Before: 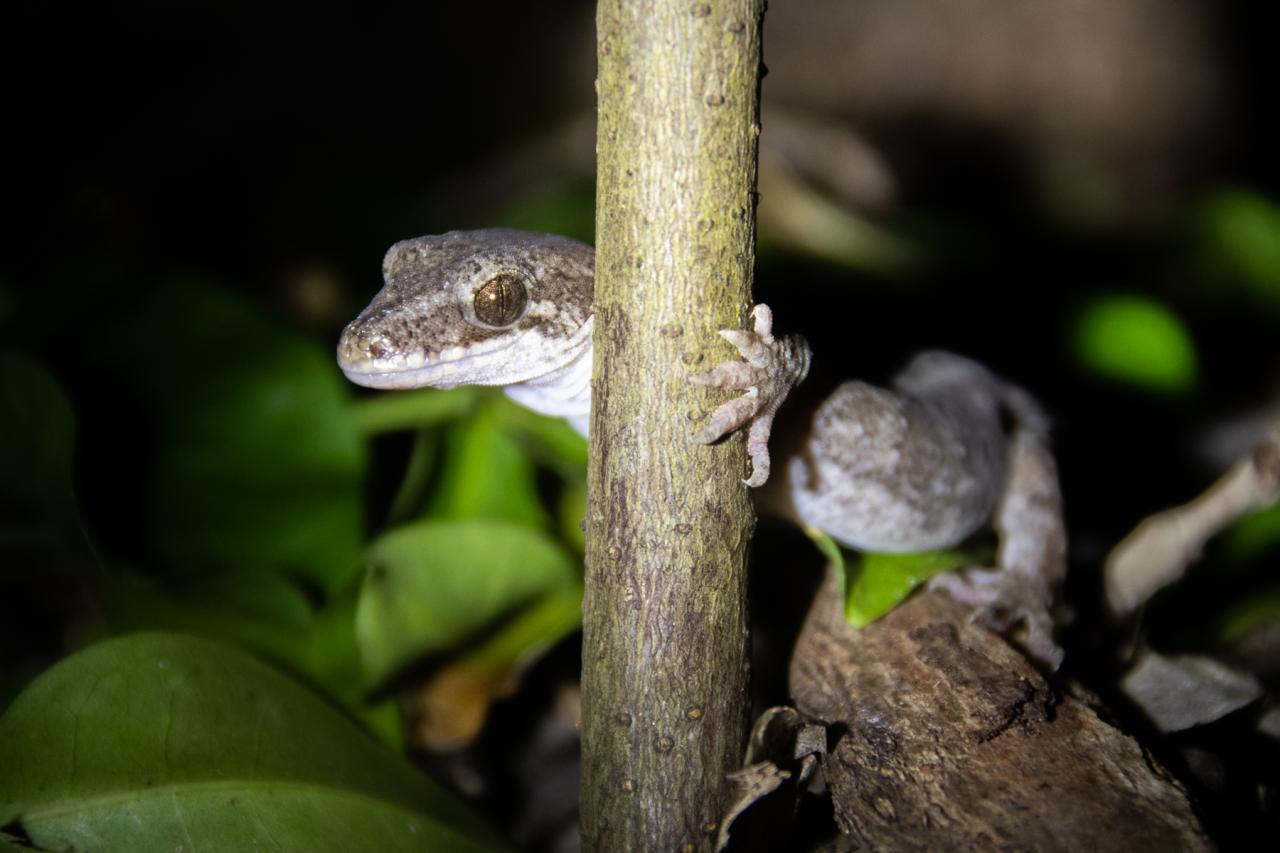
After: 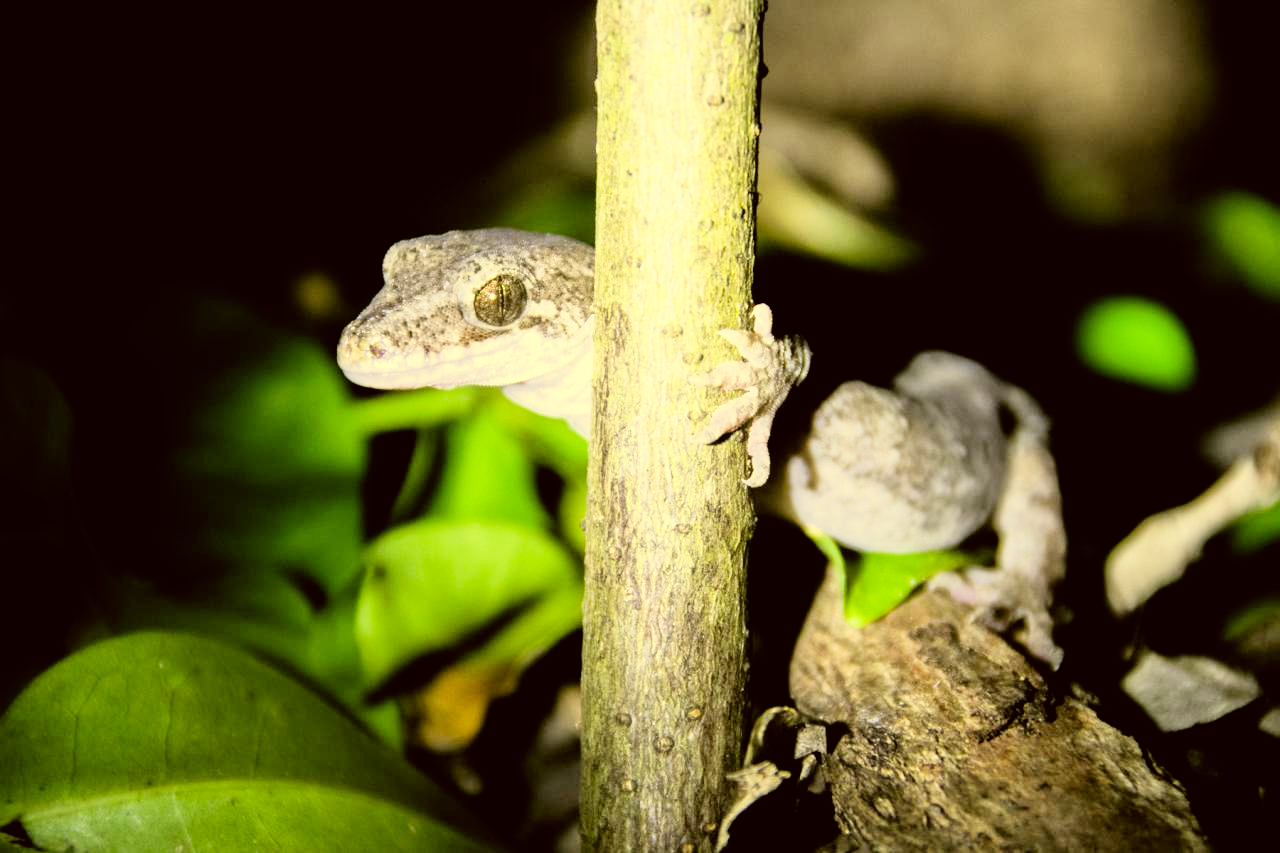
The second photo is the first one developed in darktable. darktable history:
filmic rgb: black relative exposure -5 EV, hardness 2.88, contrast 1.3
exposure: black level correction 0, exposure 1.7 EV, compensate exposure bias true, compensate highlight preservation false
color correction: highlights a* 0.162, highlights b* 29.53, shadows a* -0.162, shadows b* 21.09
white balance: red 0.924, blue 1.095
